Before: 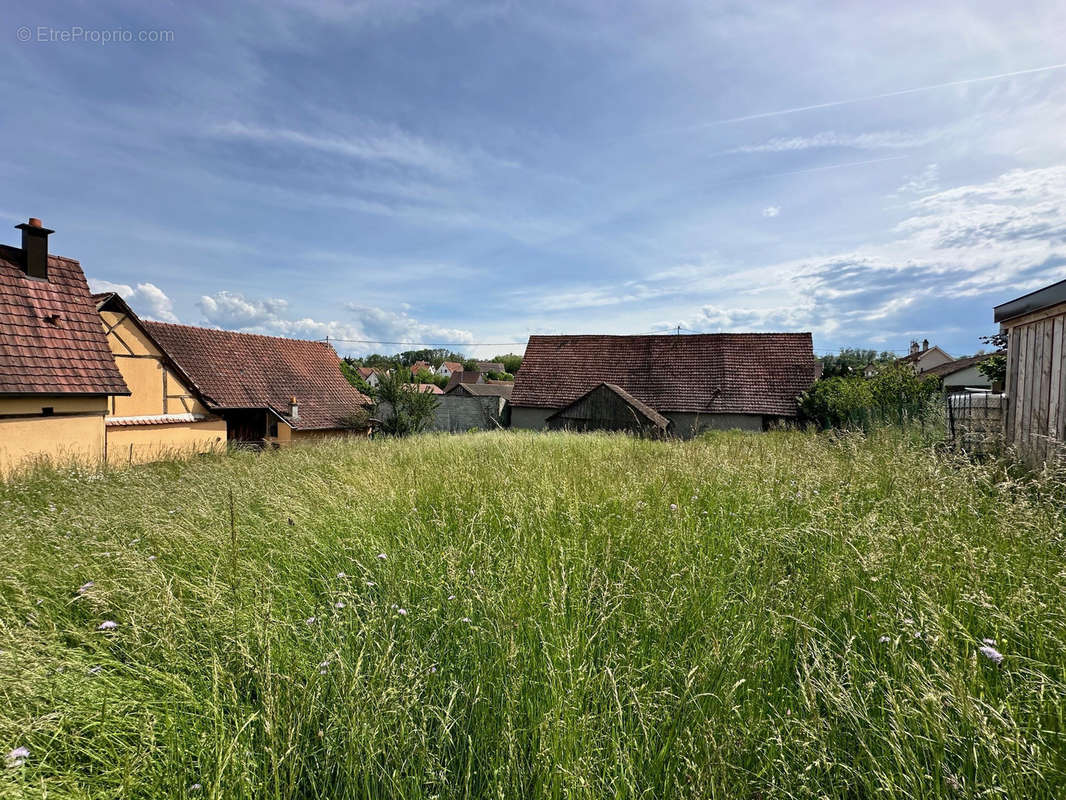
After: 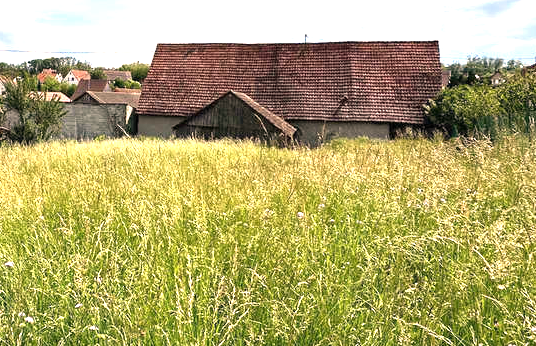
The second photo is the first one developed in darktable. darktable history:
exposure: black level correction 0, exposure 1.198 EV, compensate exposure bias true, compensate highlight preservation false
white balance: red 1.127, blue 0.943
crop: left 35.03%, top 36.625%, right 14.663%, bottom 20.057%
